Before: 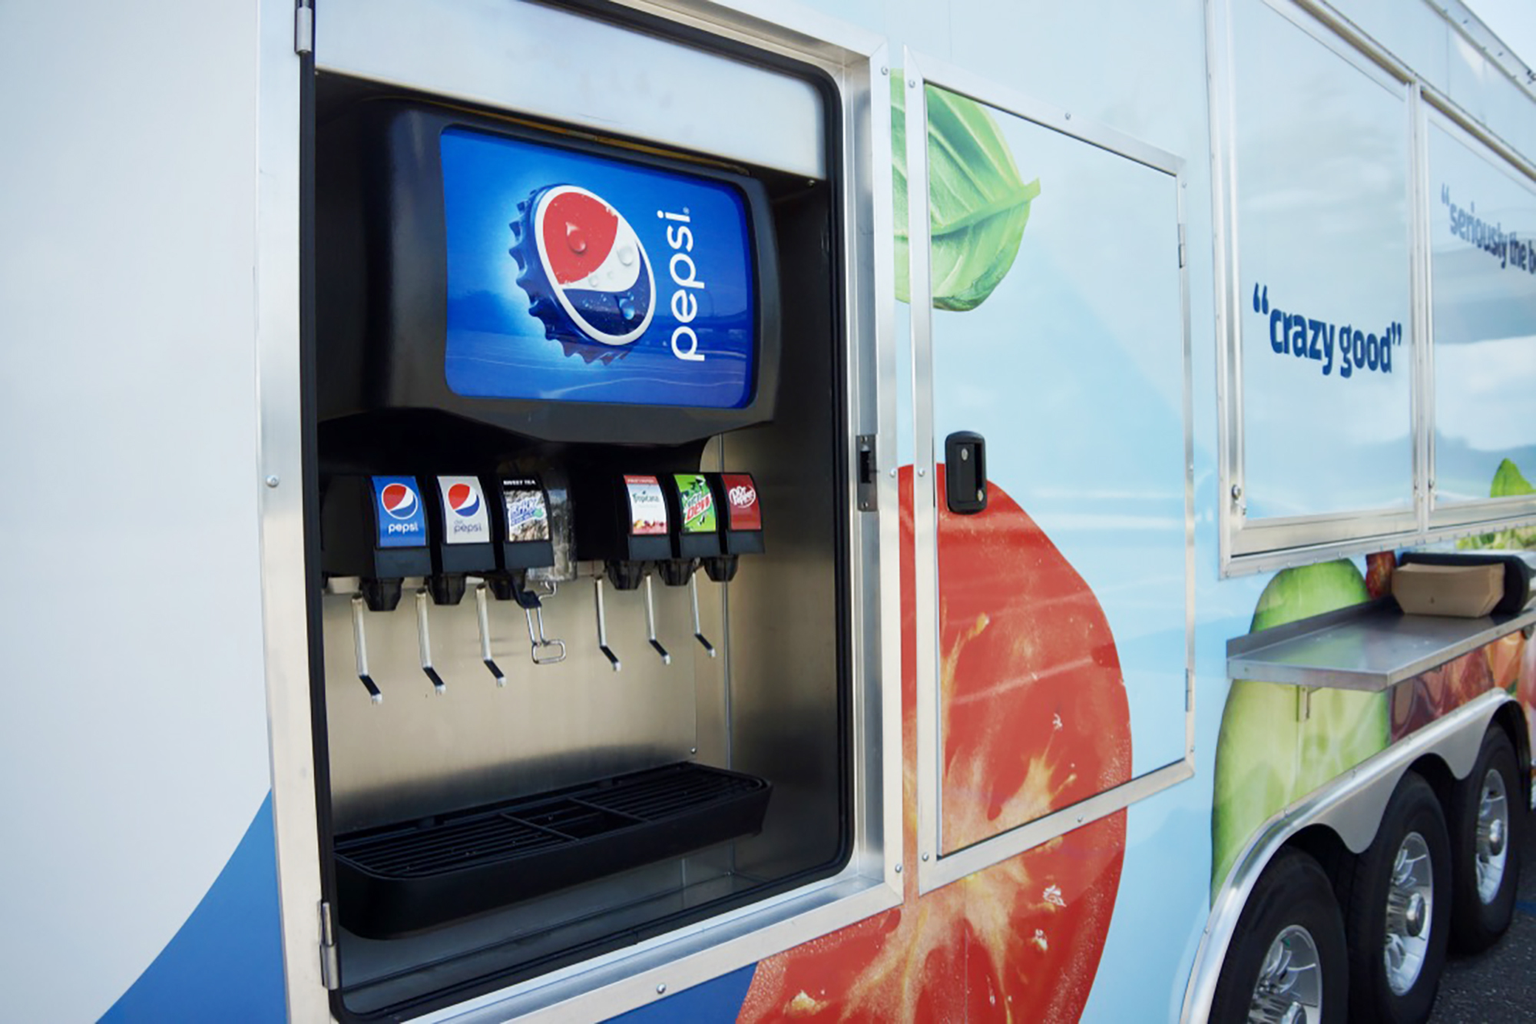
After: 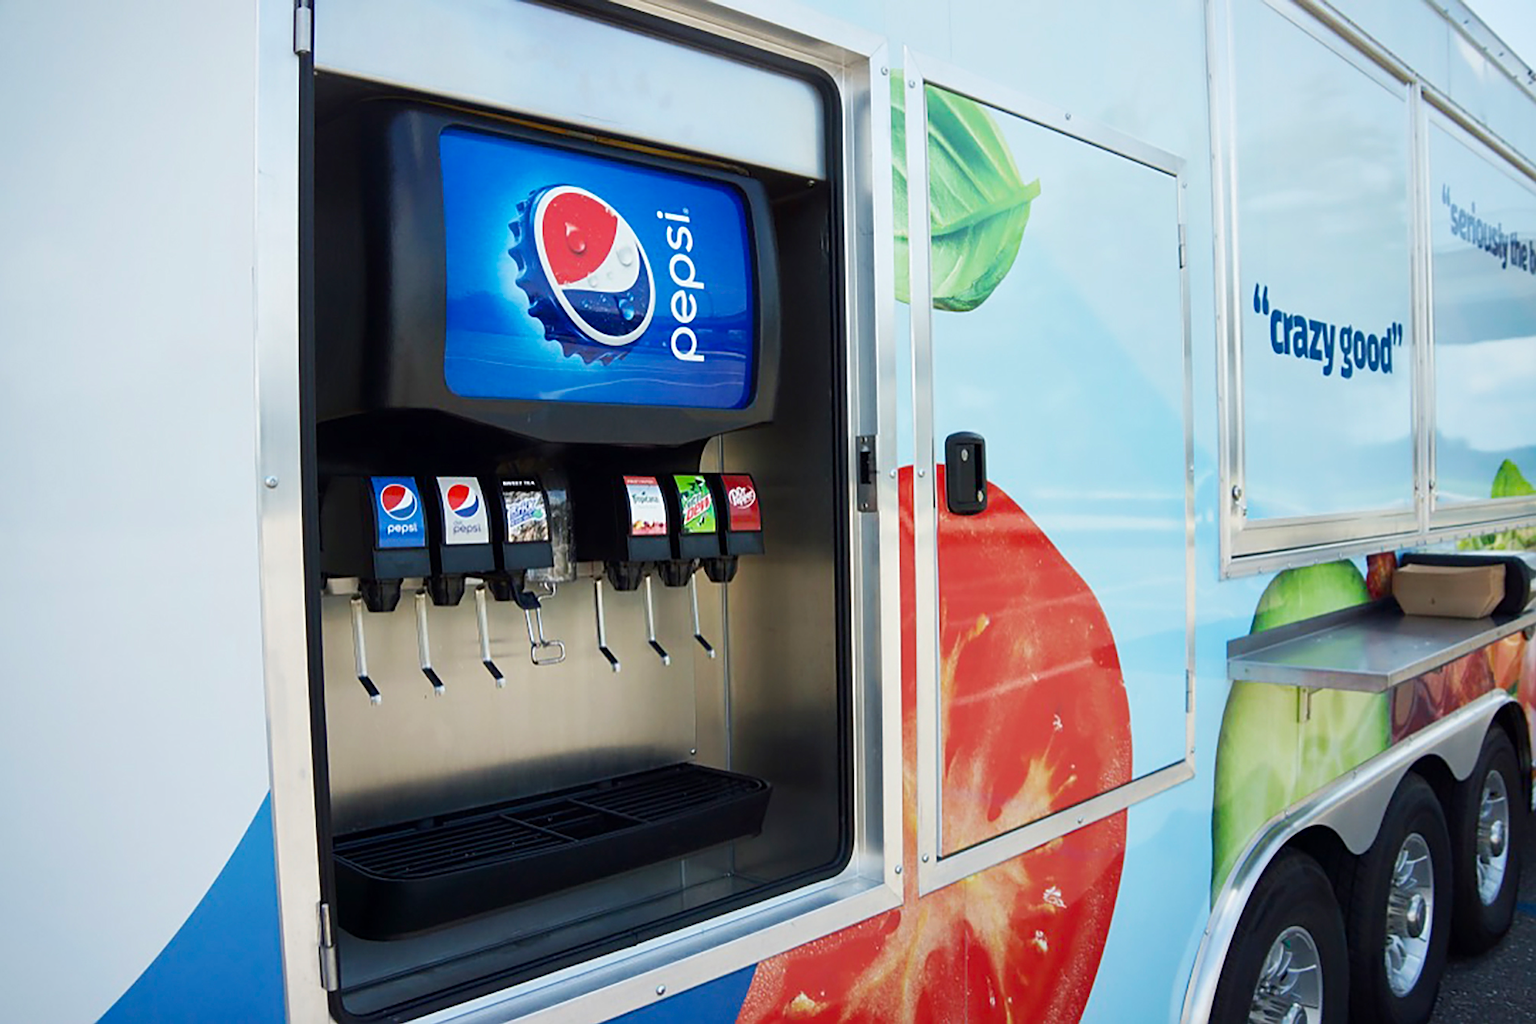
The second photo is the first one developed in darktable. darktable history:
crop and rotate: left 0.149%, bottom 0.003%
sharpen: on, module defaults
